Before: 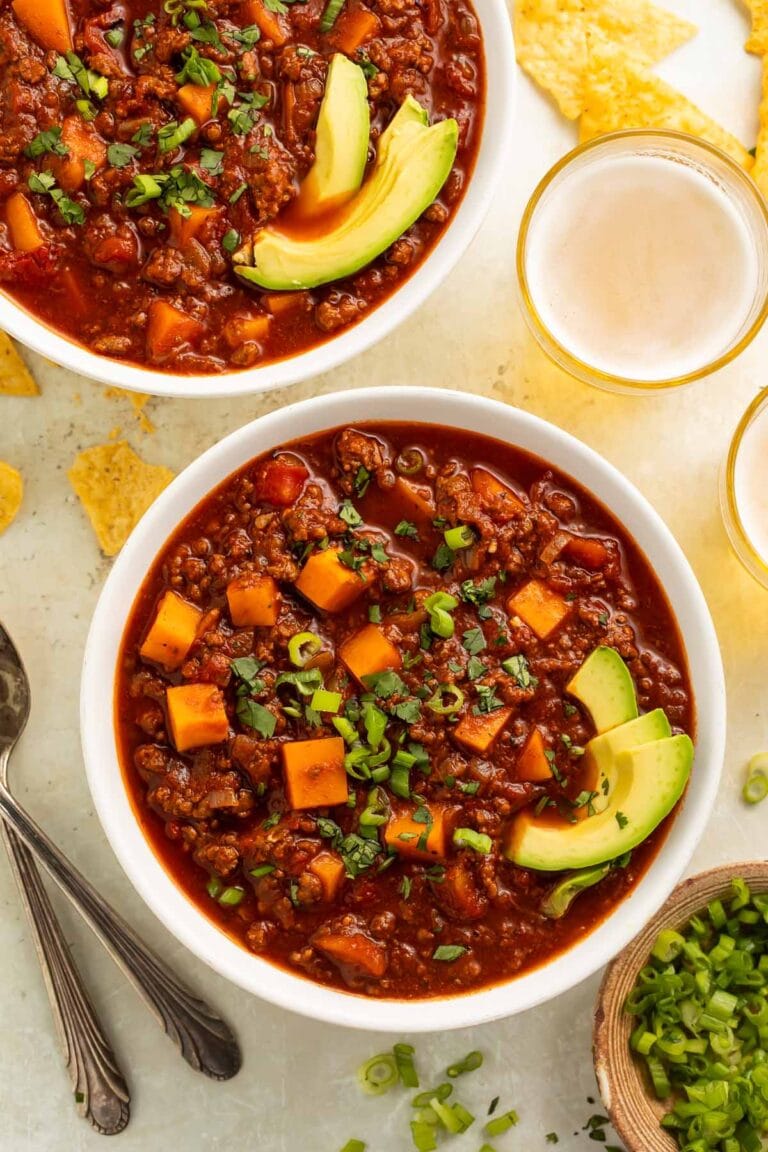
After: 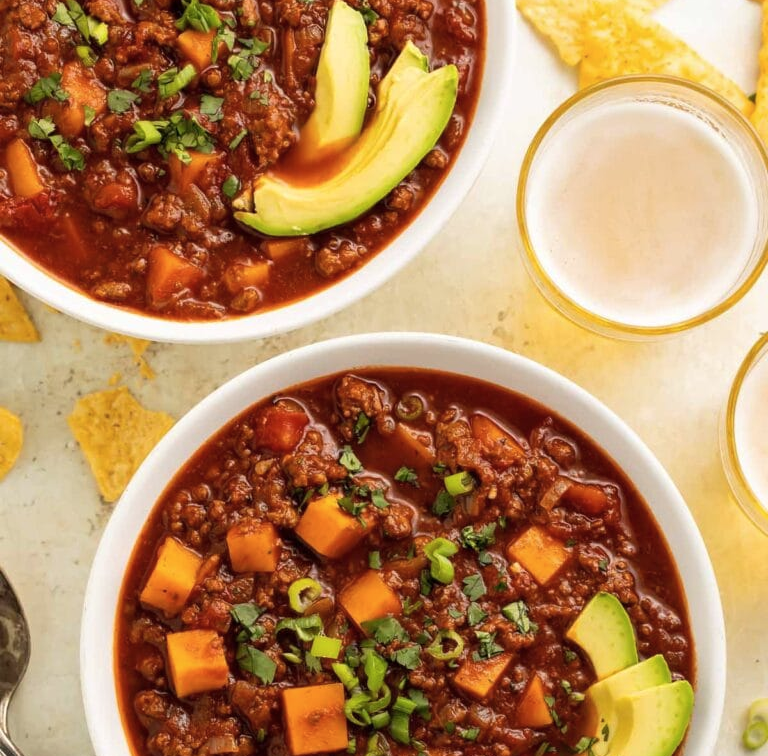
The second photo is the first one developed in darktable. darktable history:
crop and rotate: top 4.722%, bottom 29.616%
tone equalizer: on, module defaults
color zones: curves: ch1 [(0, 0.469) (0.01, 0.469) (0.12, 0.446) (0.248, 0.469) (0.5, 0.5) (0.748, 0.5) (0.99, 0.469) (1, 0.469)]
